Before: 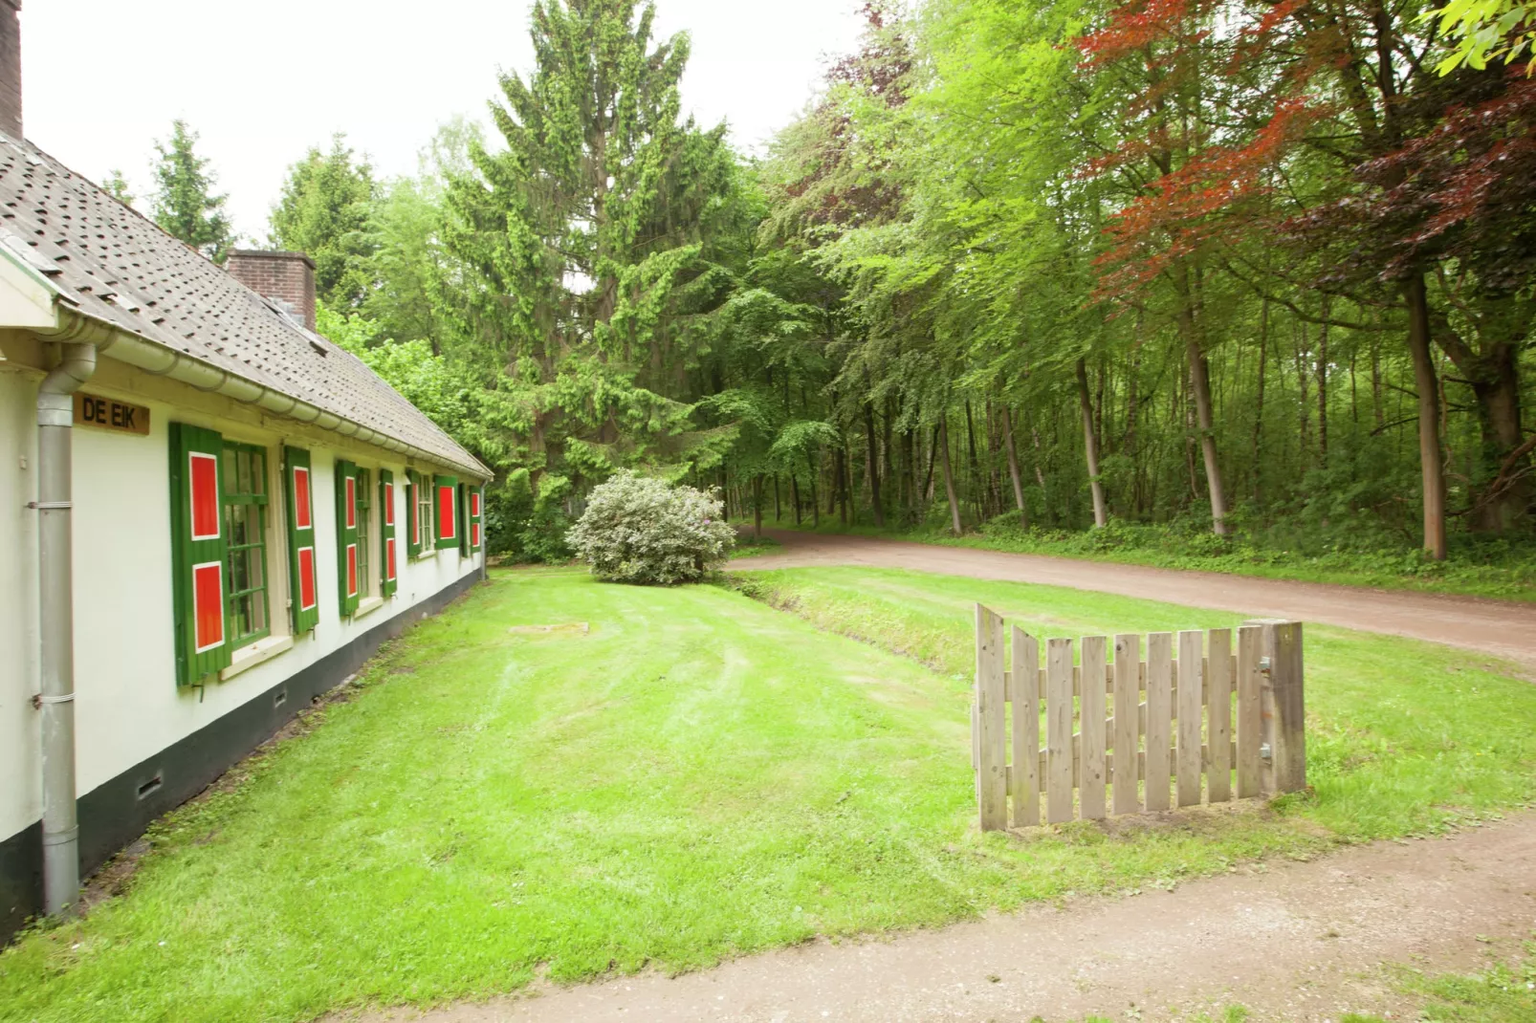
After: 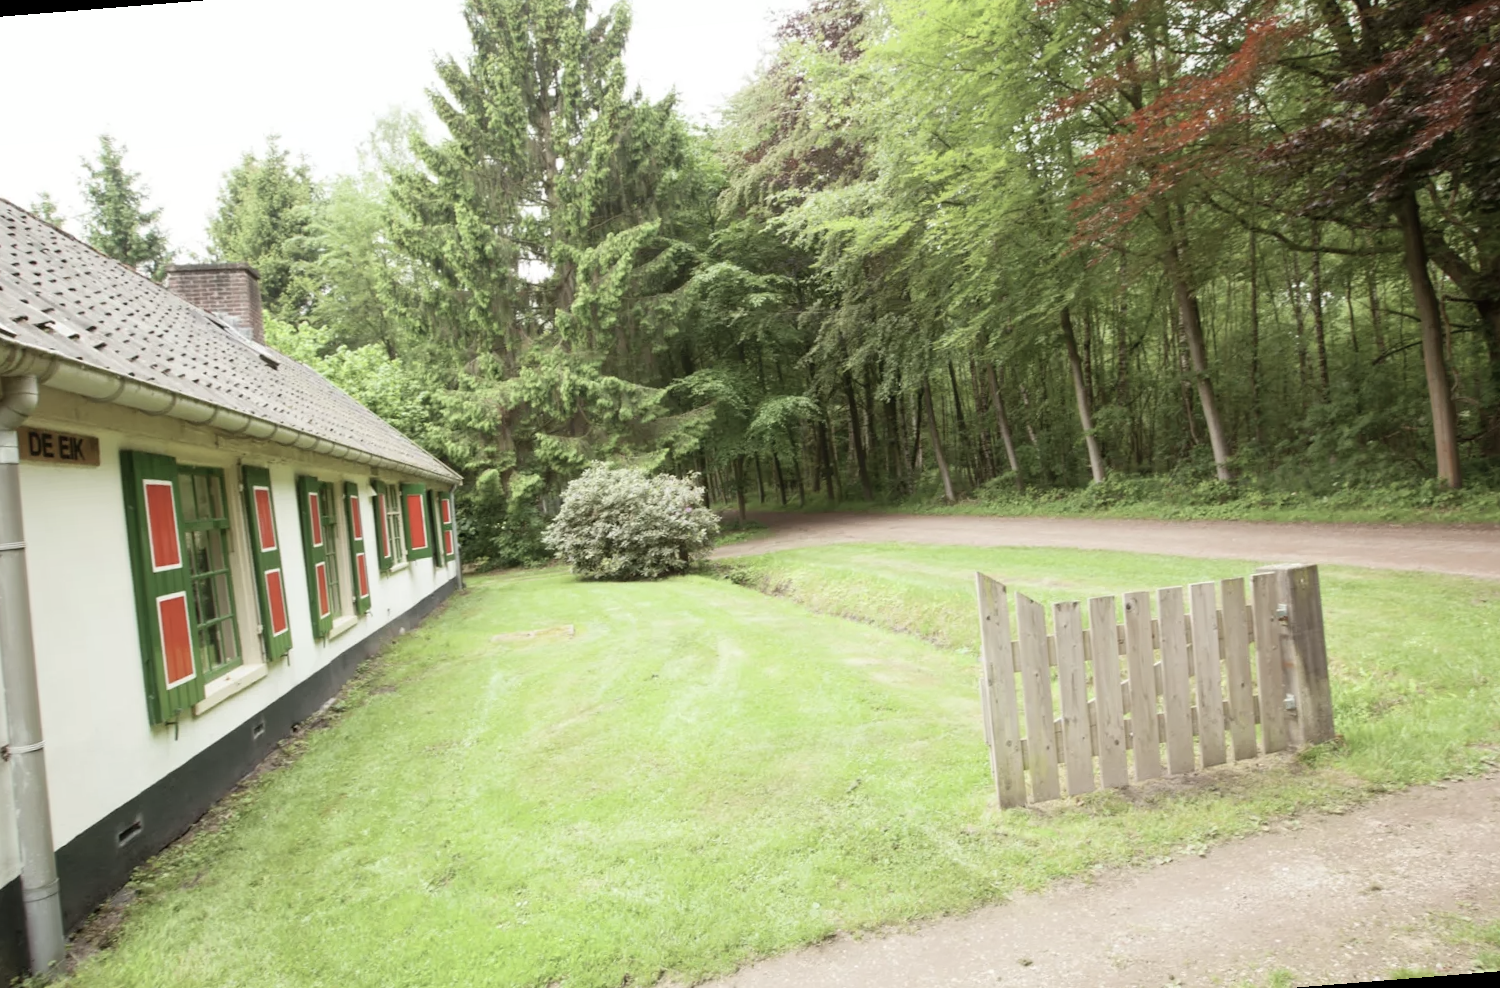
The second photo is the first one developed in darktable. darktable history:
rotate and perspective: rotation -4.57°, crop left 0.054, crop right 0.944, crop top 0.087, crop bottom 0.914
contrast brightness saturation: contrast 0.1, saturation -0.36
tone equalizer: on, module defaults
